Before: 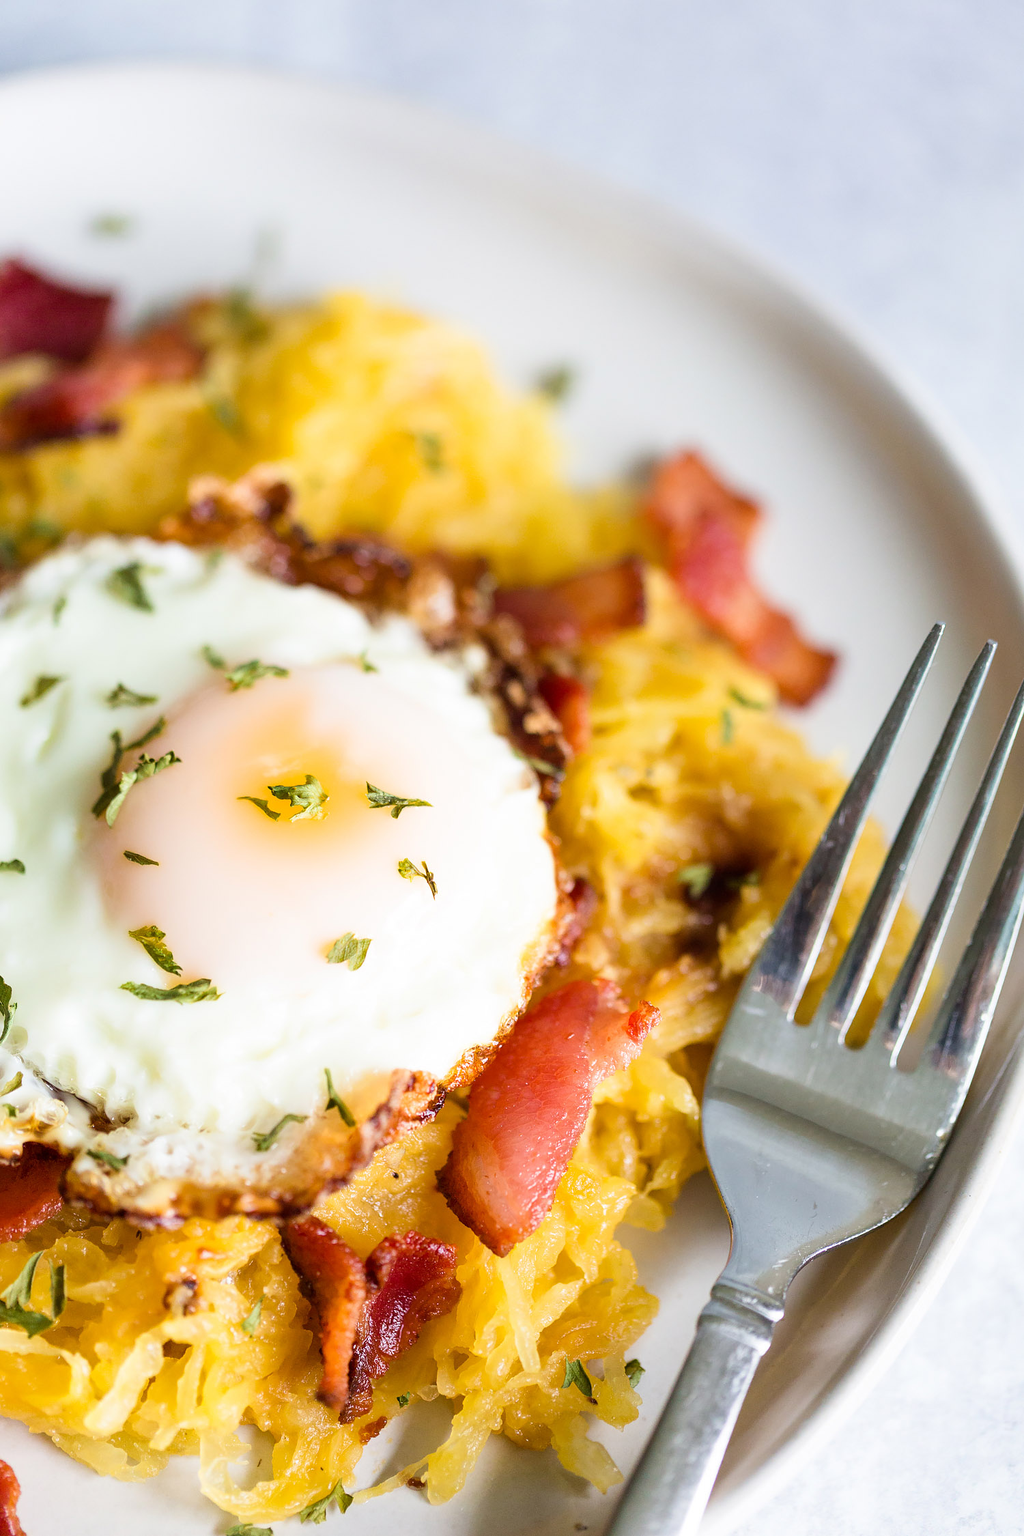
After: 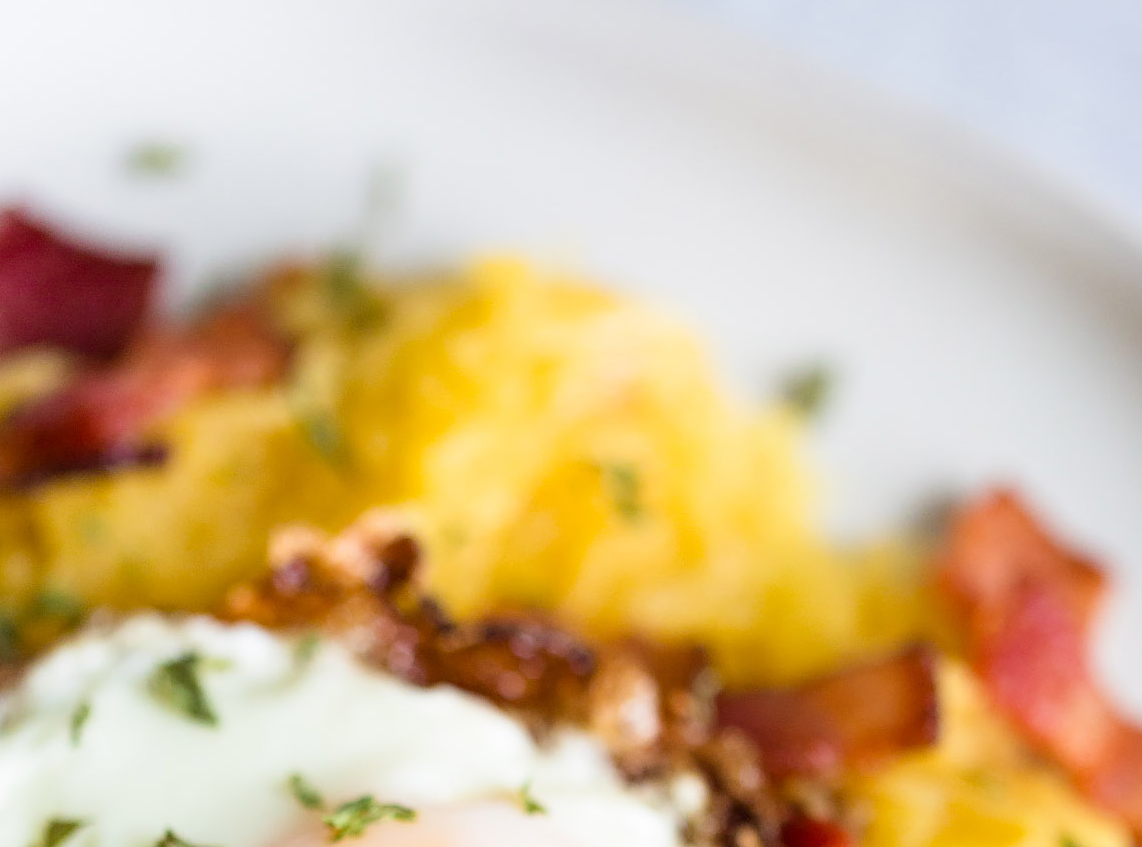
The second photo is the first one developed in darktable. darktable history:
crop: left 0.508%, top 7.642%, right 23.354%, bottom 54.675%
